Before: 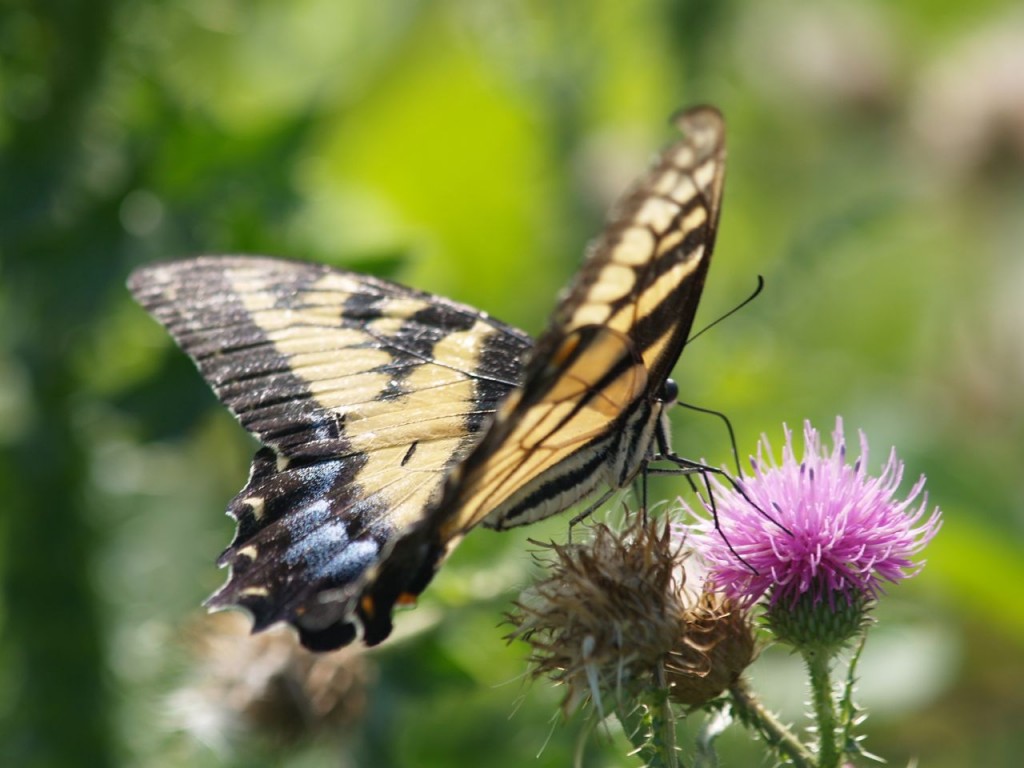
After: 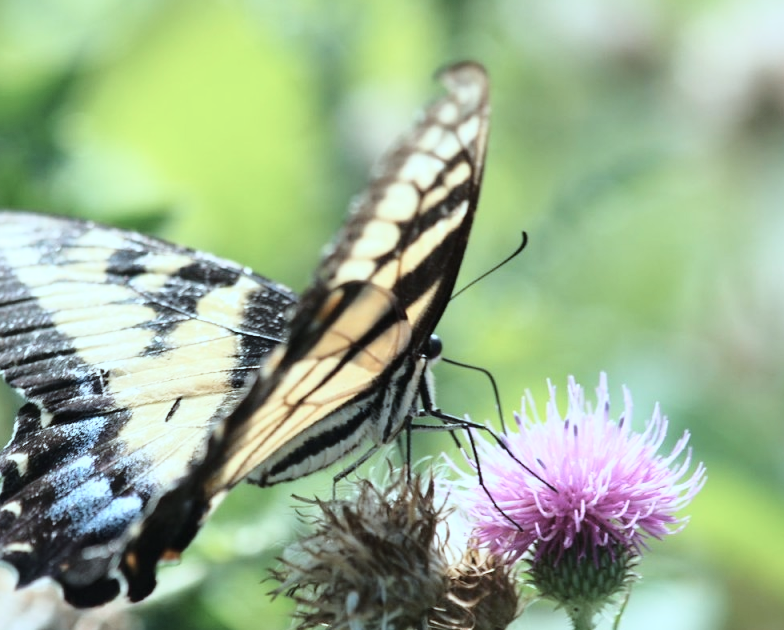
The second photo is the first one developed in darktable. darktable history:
base curve: curves: ch0 [(0, 0) (0.028, 0.03) (0.121, 0.232) (0.46, 0.748) (0.859, 0.968) (1, 1)]
crop: left 23.095%, top 5.827%, bottom 11.854%
color correction: highlights a* -12.64, highlights b* -18.1, saturation 0.7
